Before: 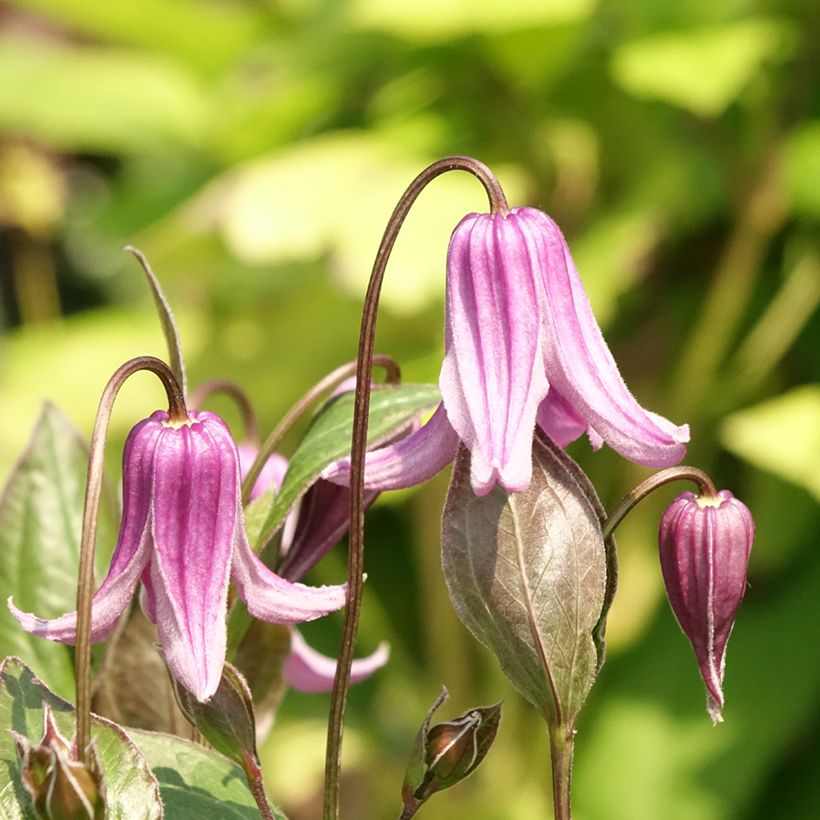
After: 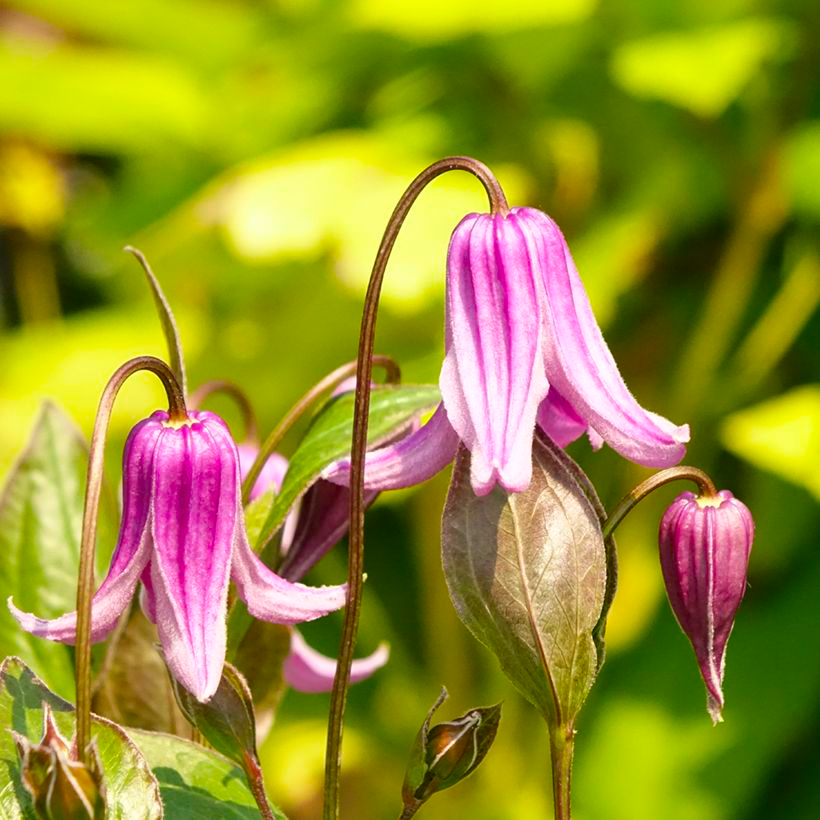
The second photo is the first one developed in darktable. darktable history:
color balance rgb: shadows lift › chroma 2%, shadows lift › hue 216.65°, linear chroma grading › global chroma 15.442%, perceptual saturation grading › global saturation 30.073%, global vibrance 14.747%
